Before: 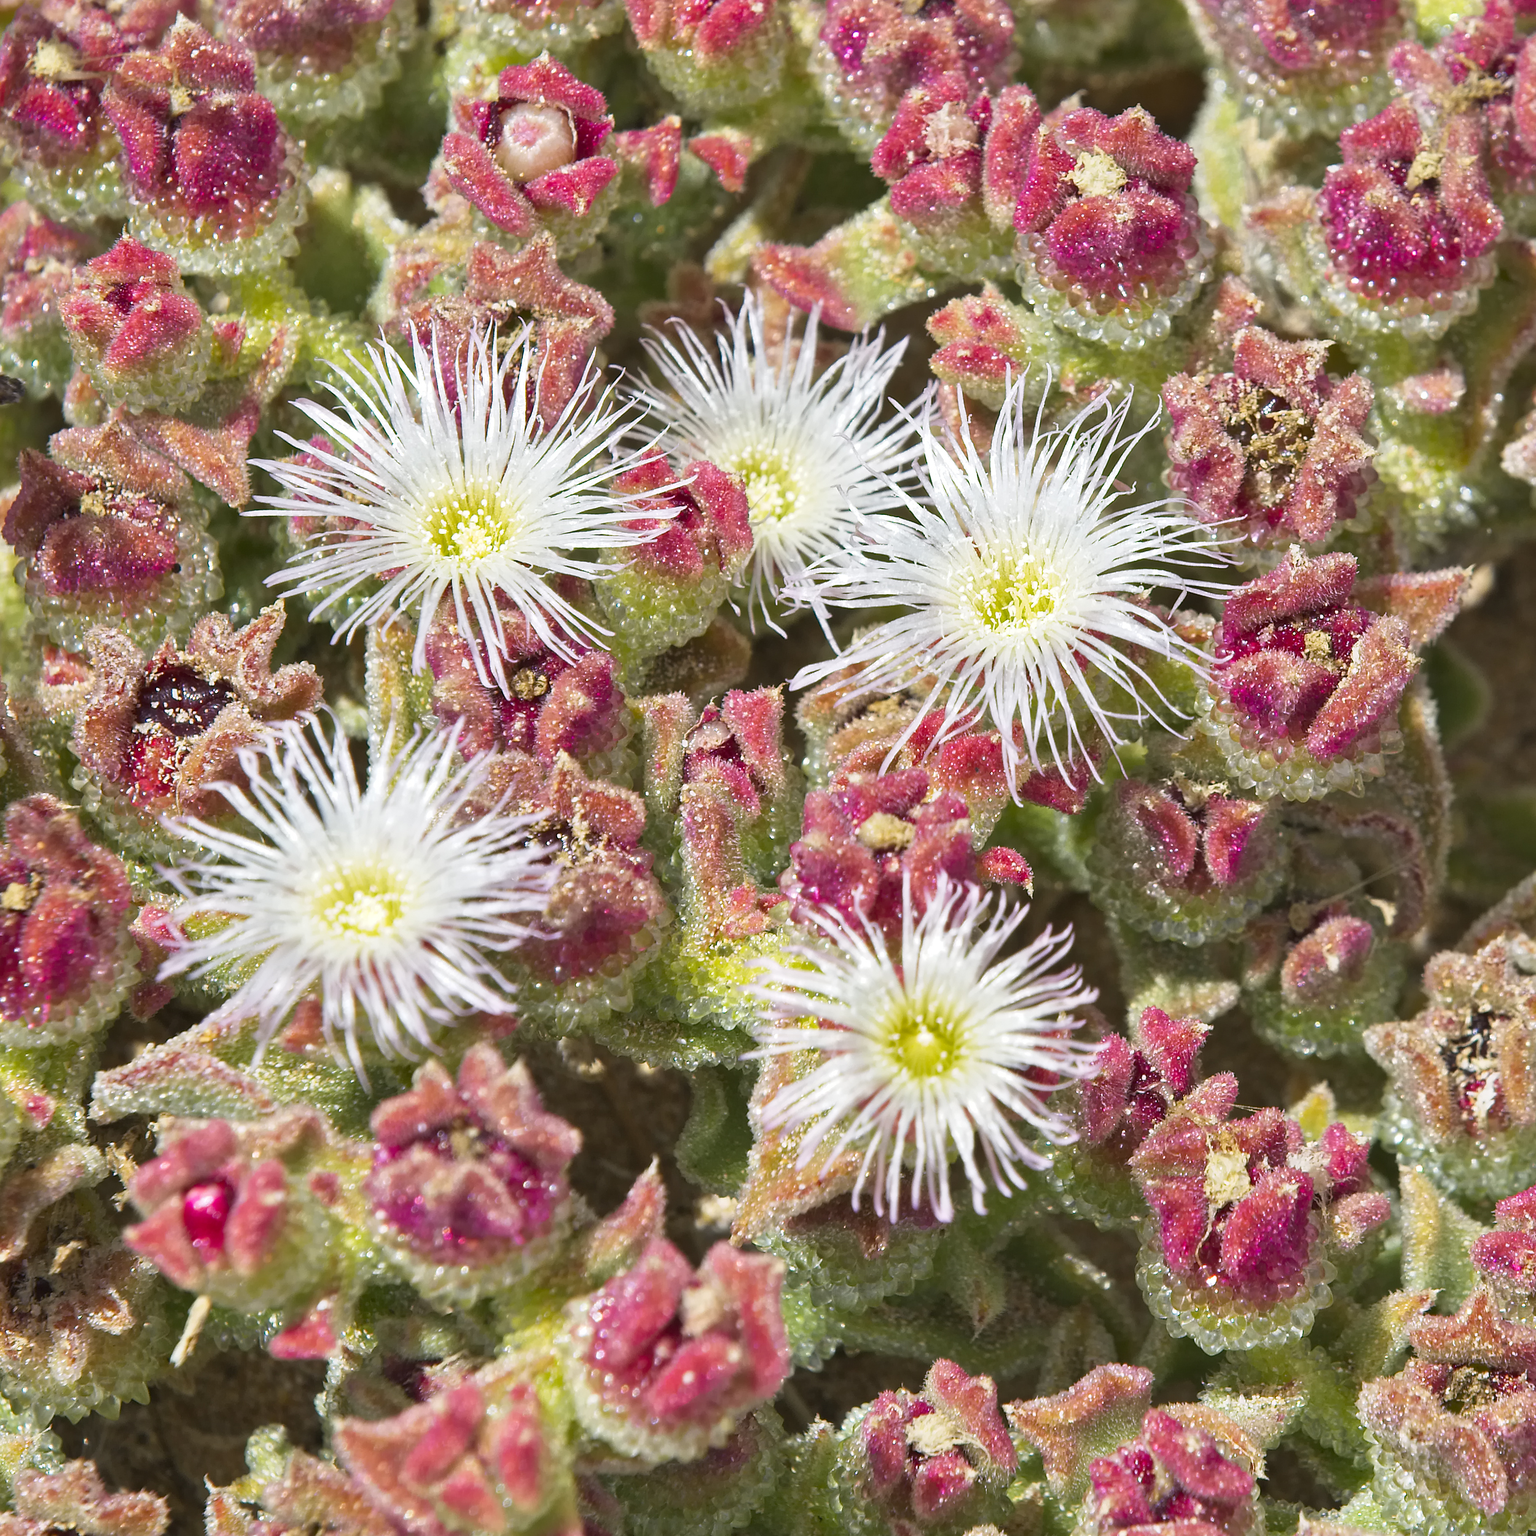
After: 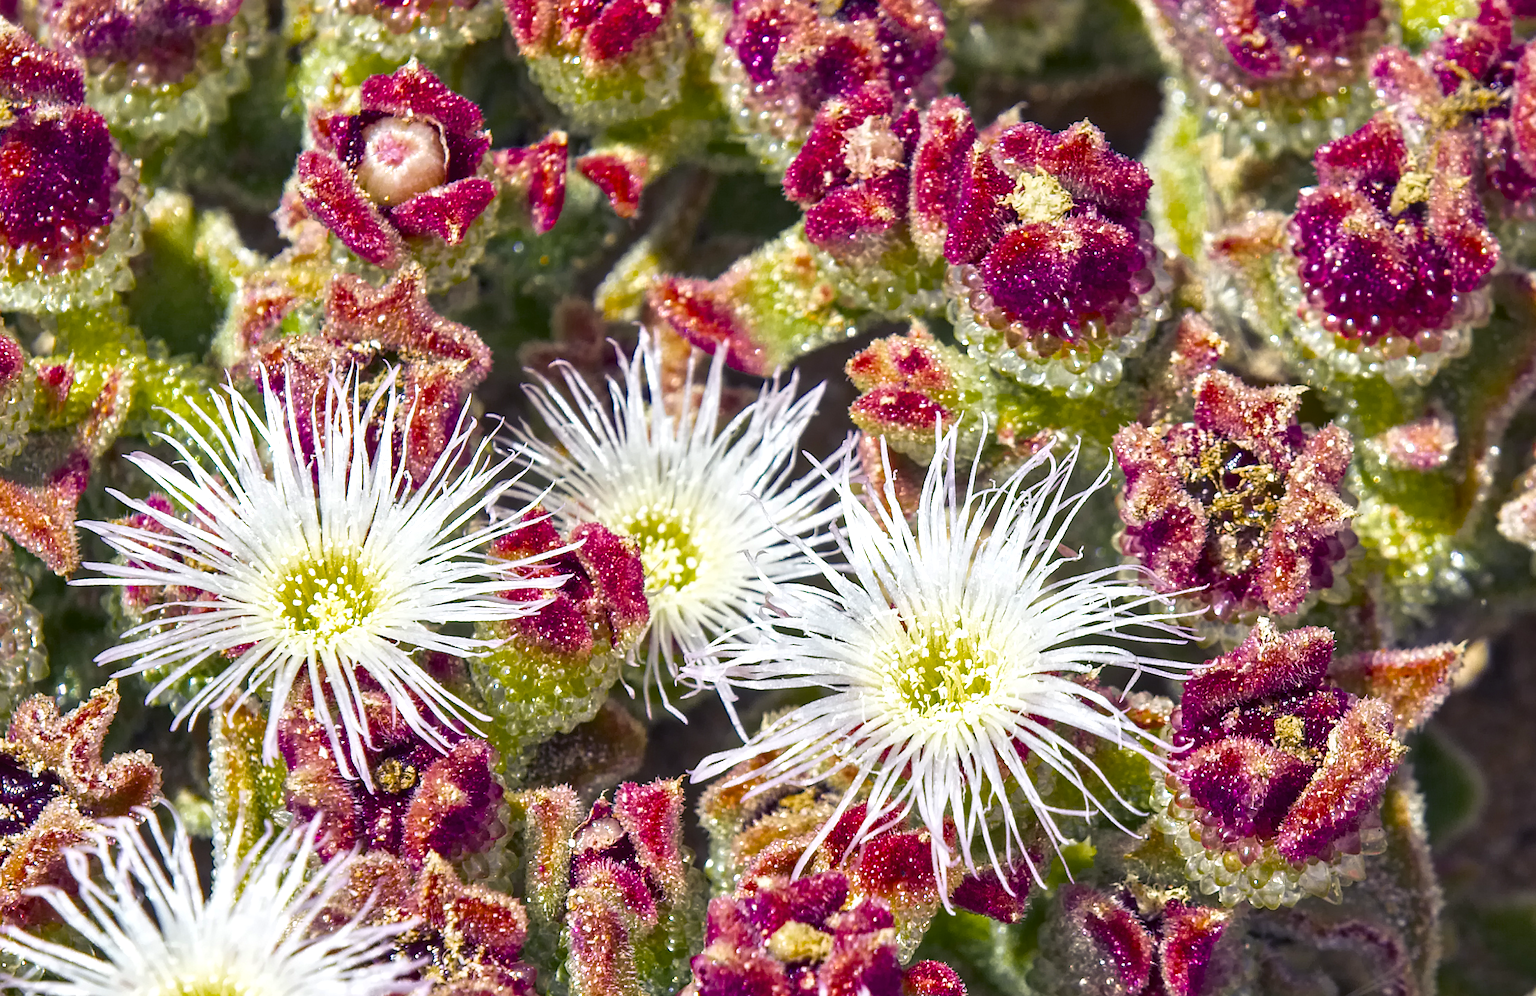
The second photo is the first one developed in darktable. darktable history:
color balance rgb: shadows lift › luminance -28.635%, shadows lift › chroma 15.204%, shadows lift › hue 272.75°, perceptual saturation grading › global saturation 30.606%, perceptual brilliance grading › global brilliance -18.165%, perceptual brilliance grading › highlights 28.363%, global vibrance 7.385%, saturation formula JzAzBz (2021)
local contrast: on, module defaults
crop and rotate: left 11.789%, bottom 42.728%
